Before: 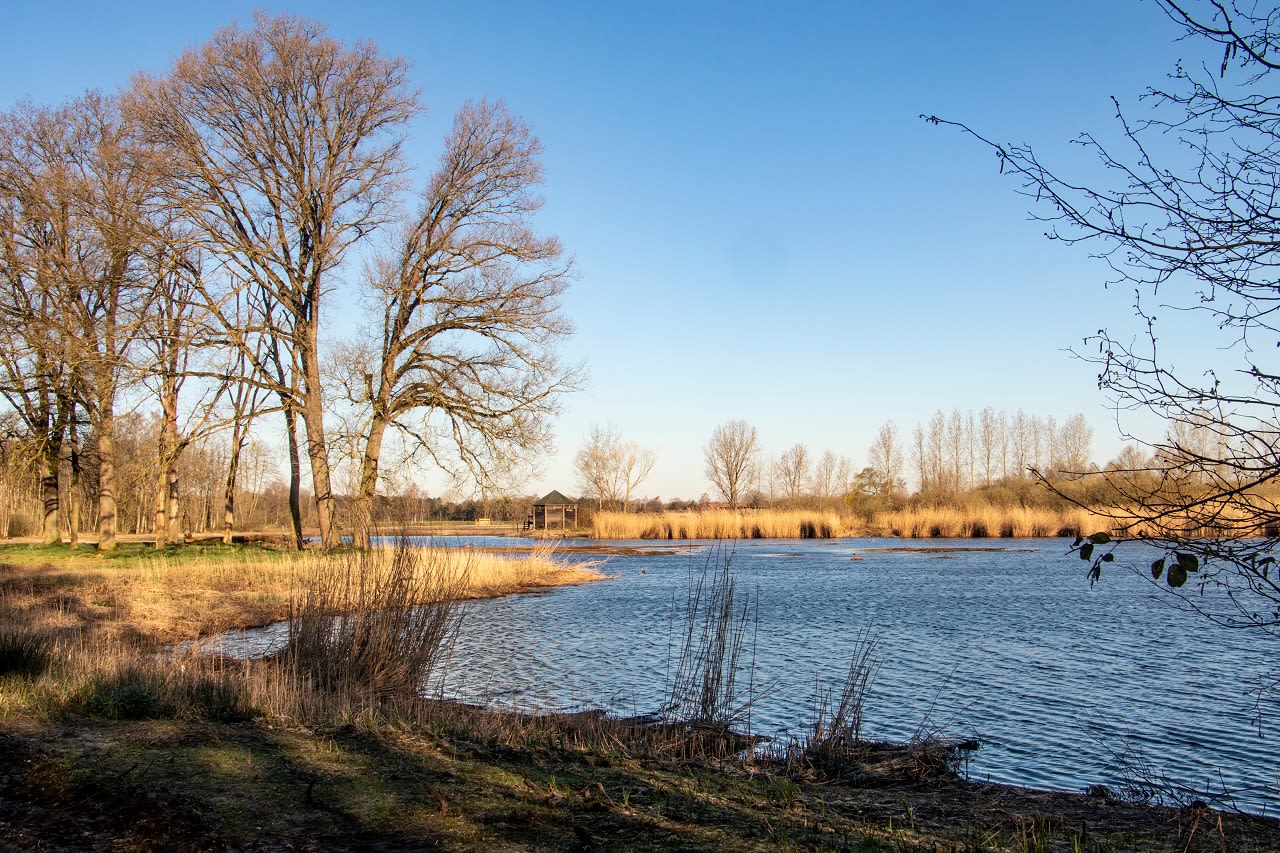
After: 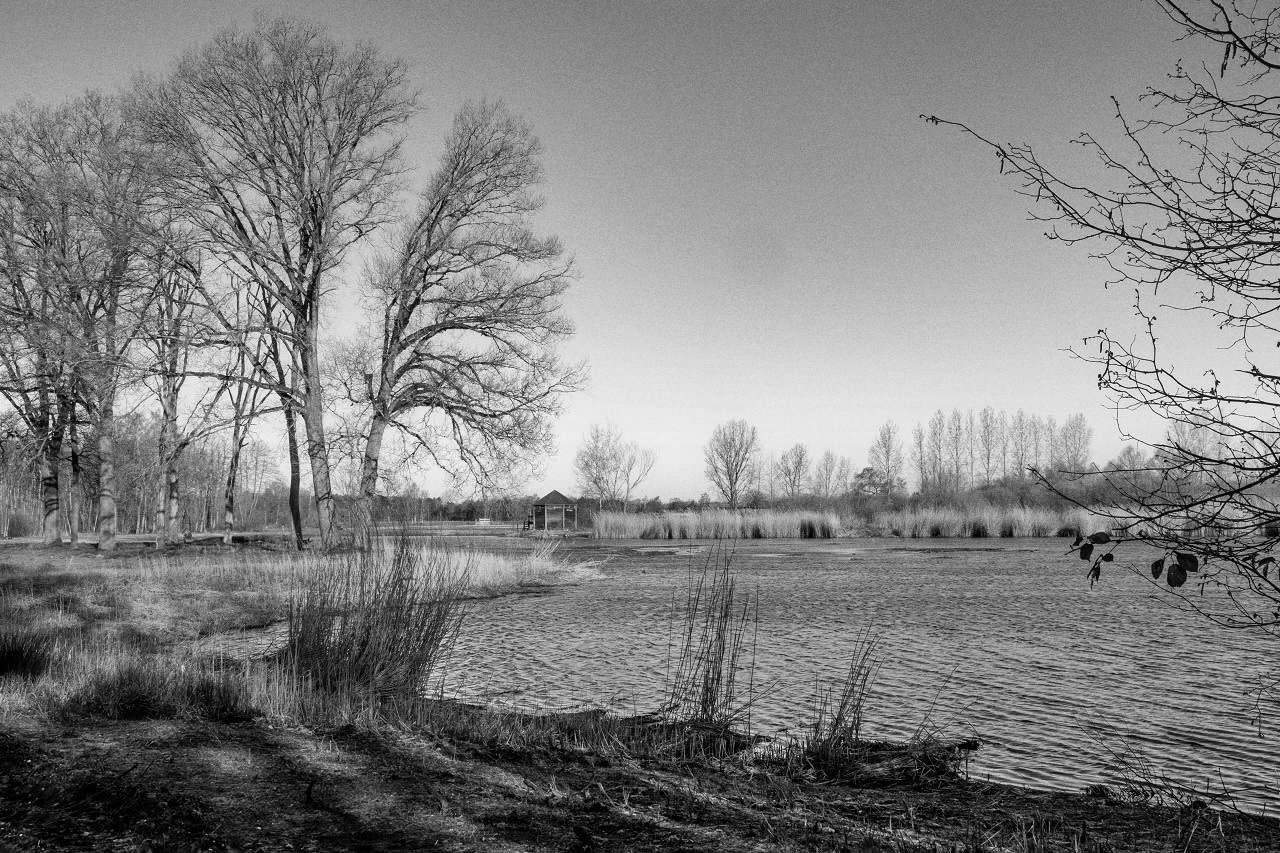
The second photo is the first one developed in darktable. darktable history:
grain: on, module defaults
shadows and highlights: soften with gaussian
white balance: red 1.045, blue 0.932
monochrome: a -11.7, b 1.62, size 0.5, highlights 0.38
